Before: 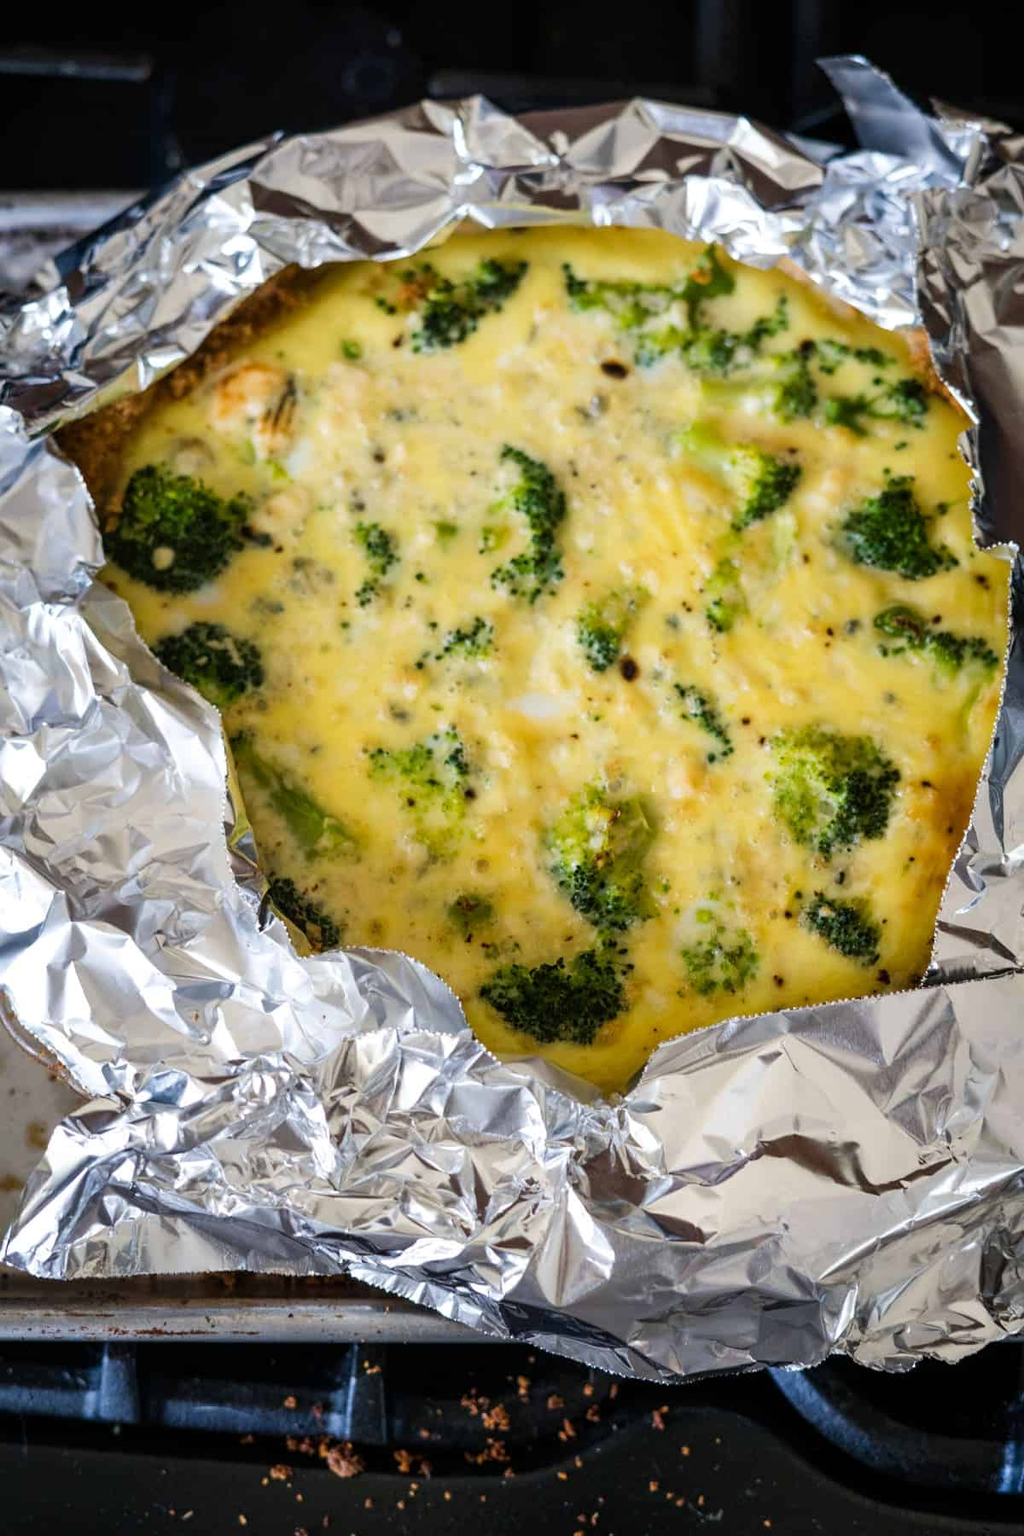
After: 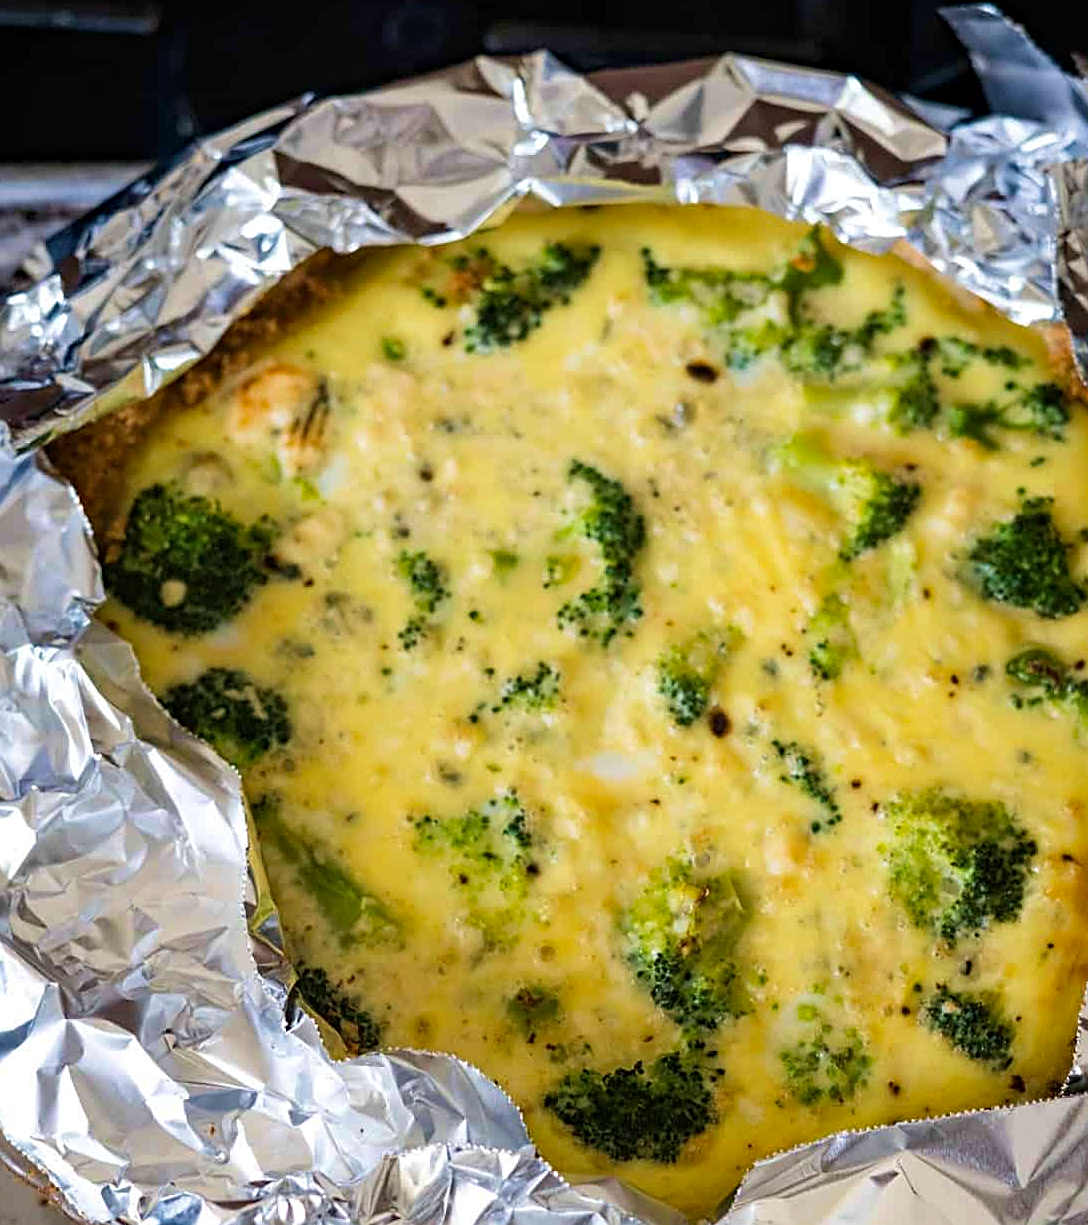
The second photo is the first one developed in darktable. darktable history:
sharpen: on, module defaults
crop: left 1.533%, top 3.437%, right 7.732%, bottom 28.501%
velvia: on, module defaults
haze removal: compatibility mode true, adaptive false
